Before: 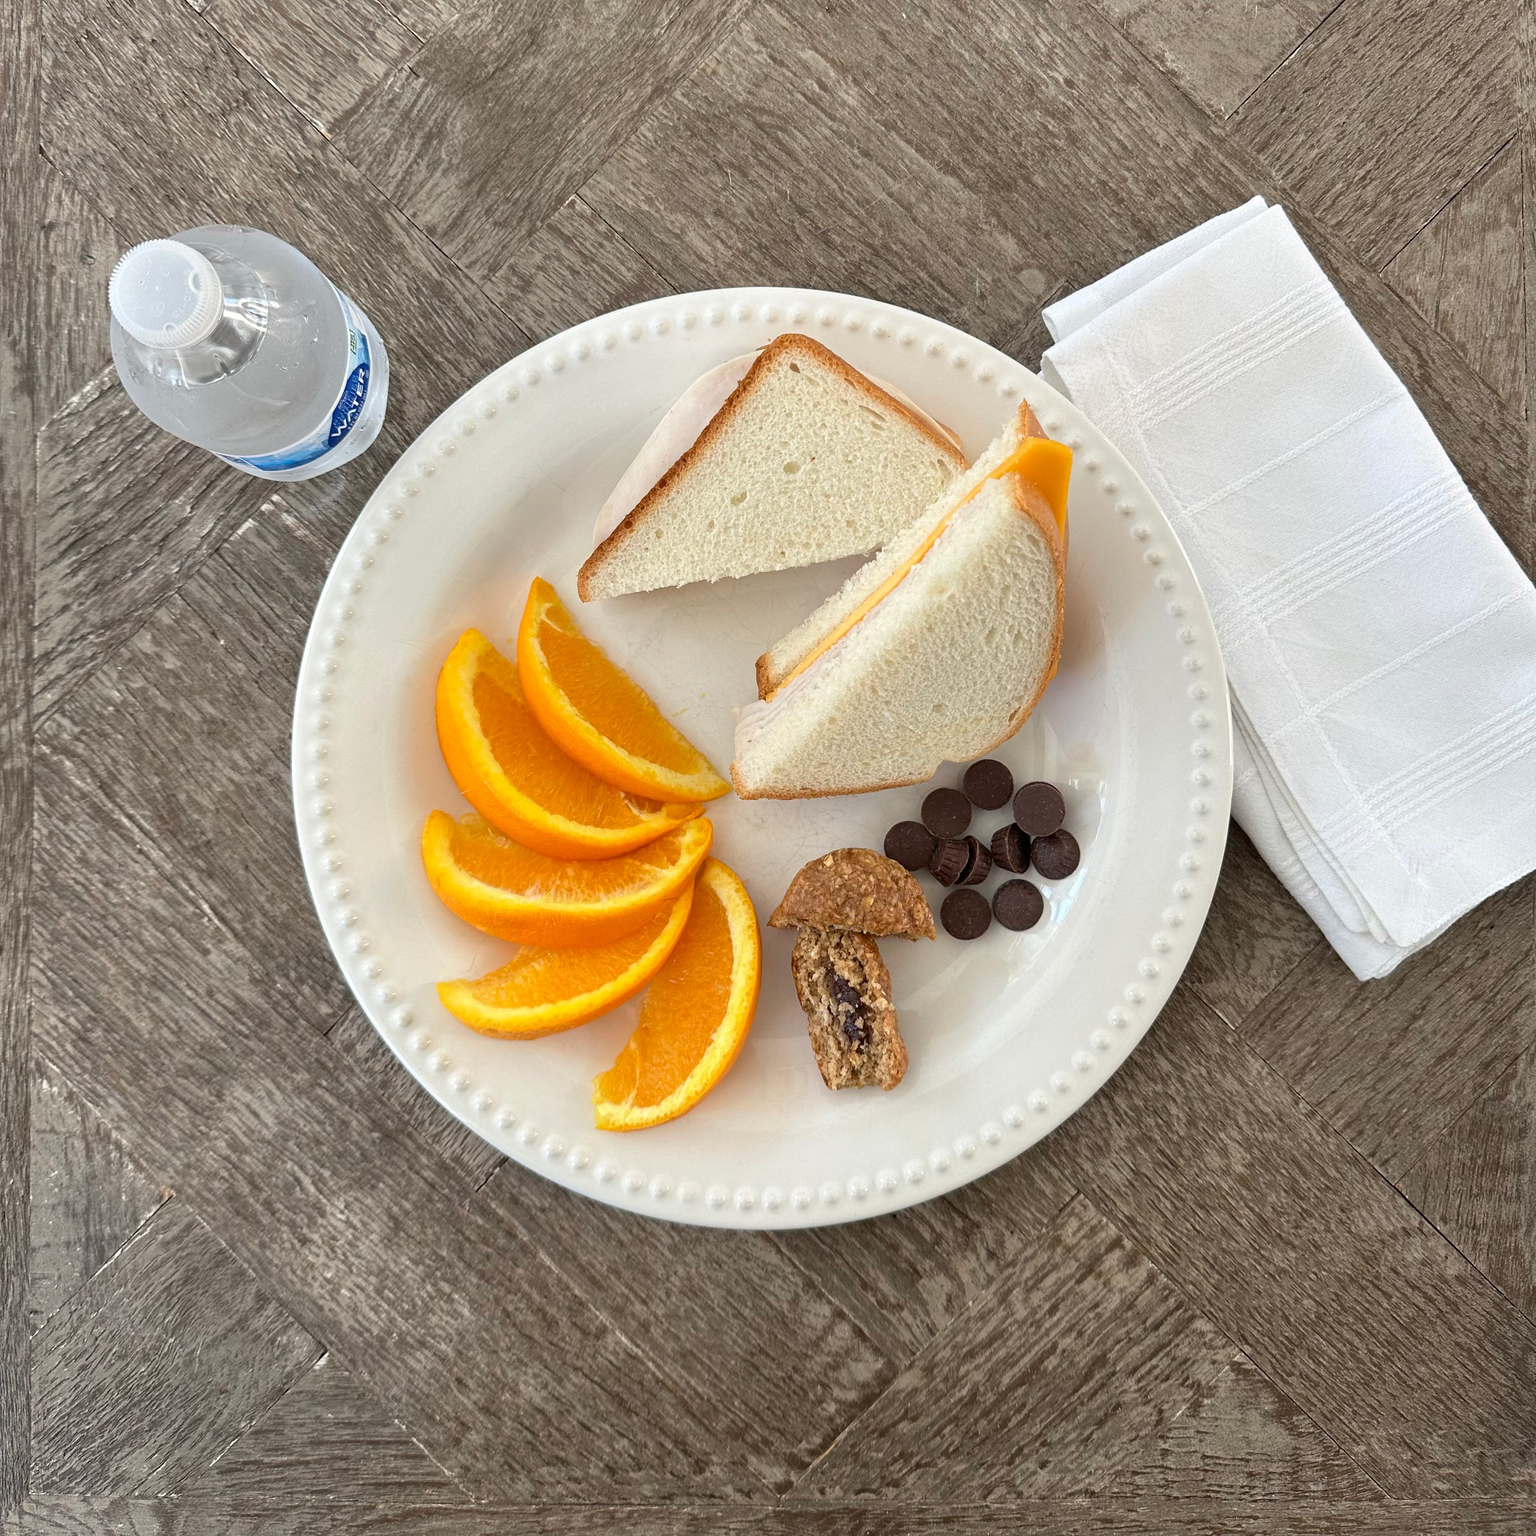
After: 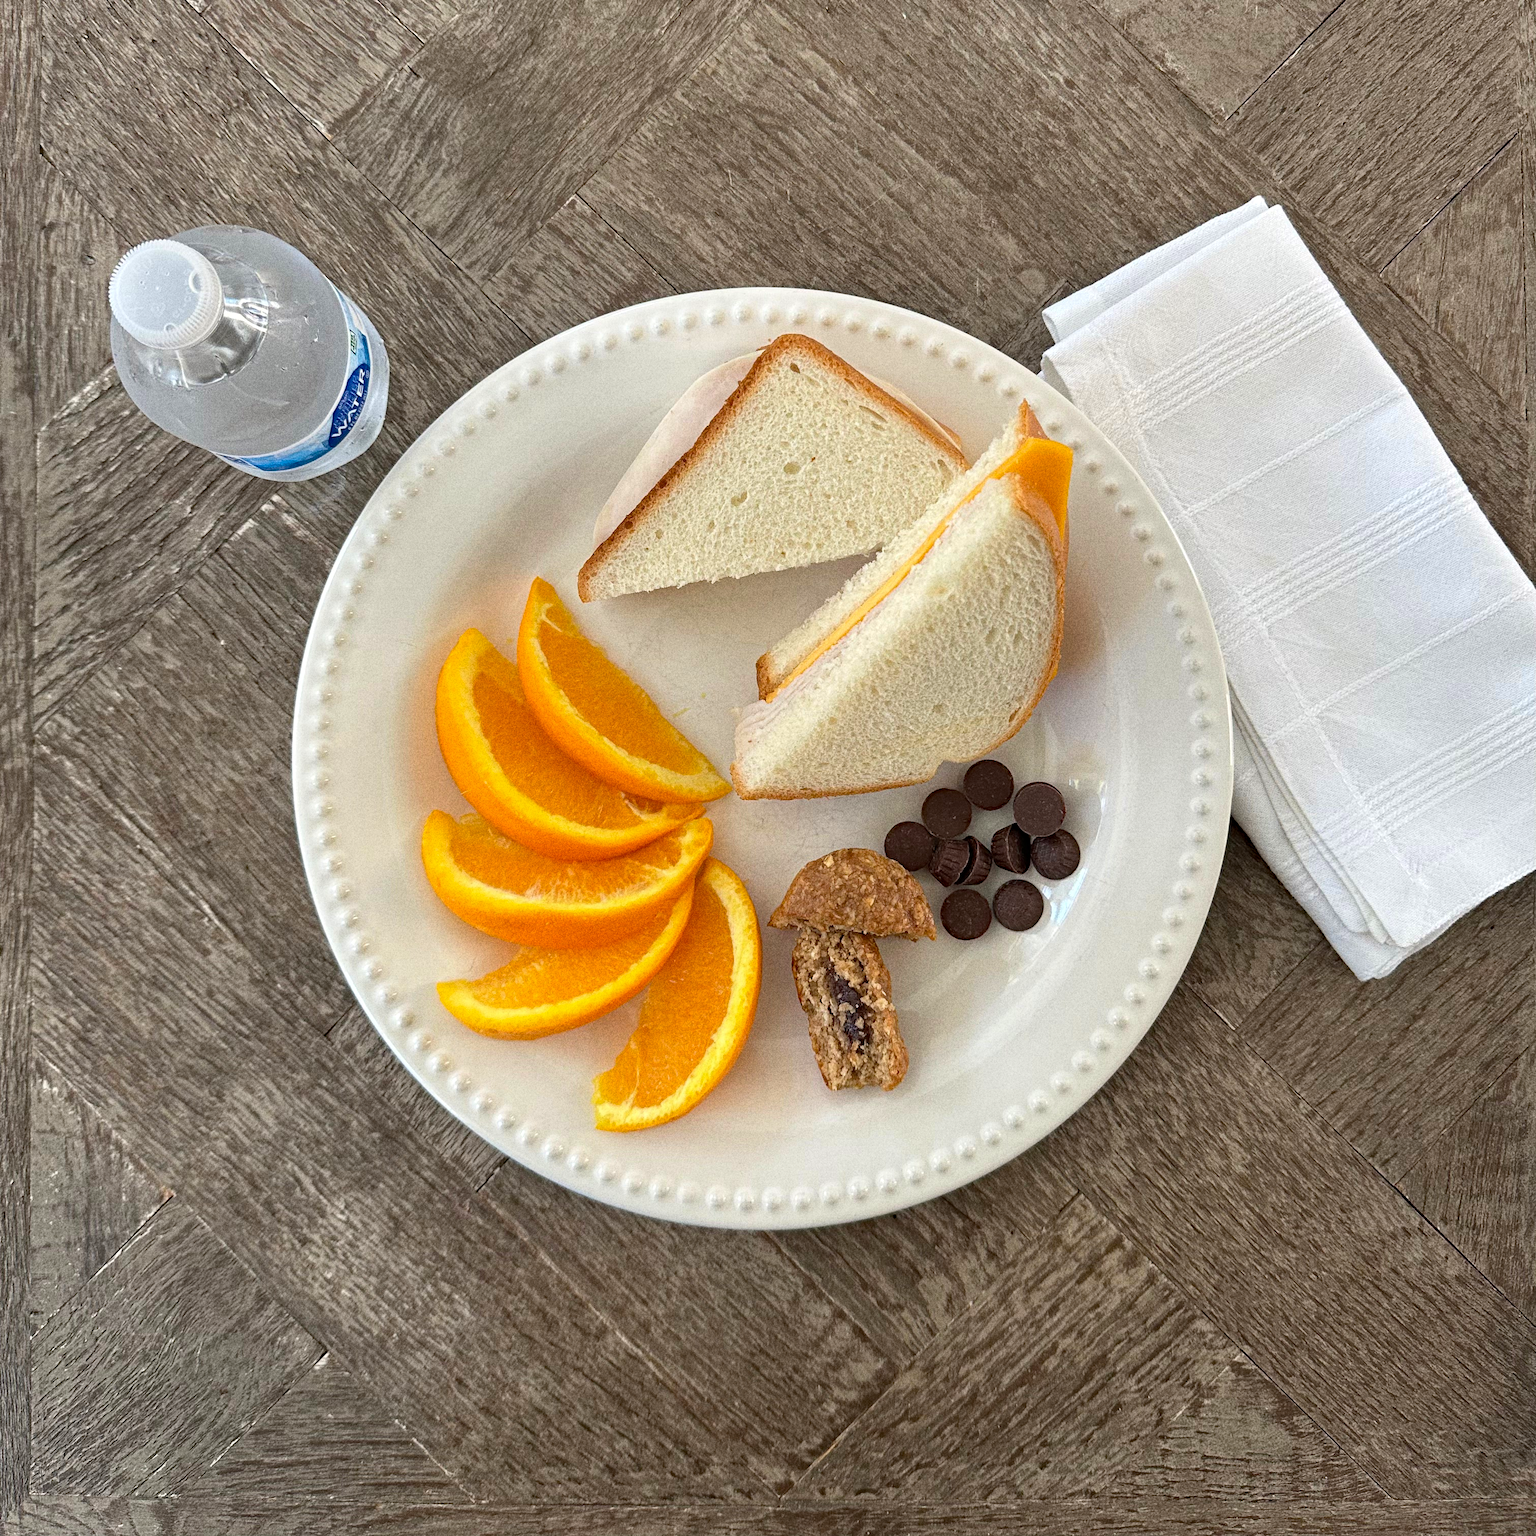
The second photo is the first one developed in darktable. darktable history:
haze removal: strength 0.29, distance 0.25, compatibility mode true, adaptive false
grain: coarseness 0.09 ISO, strength 40%
